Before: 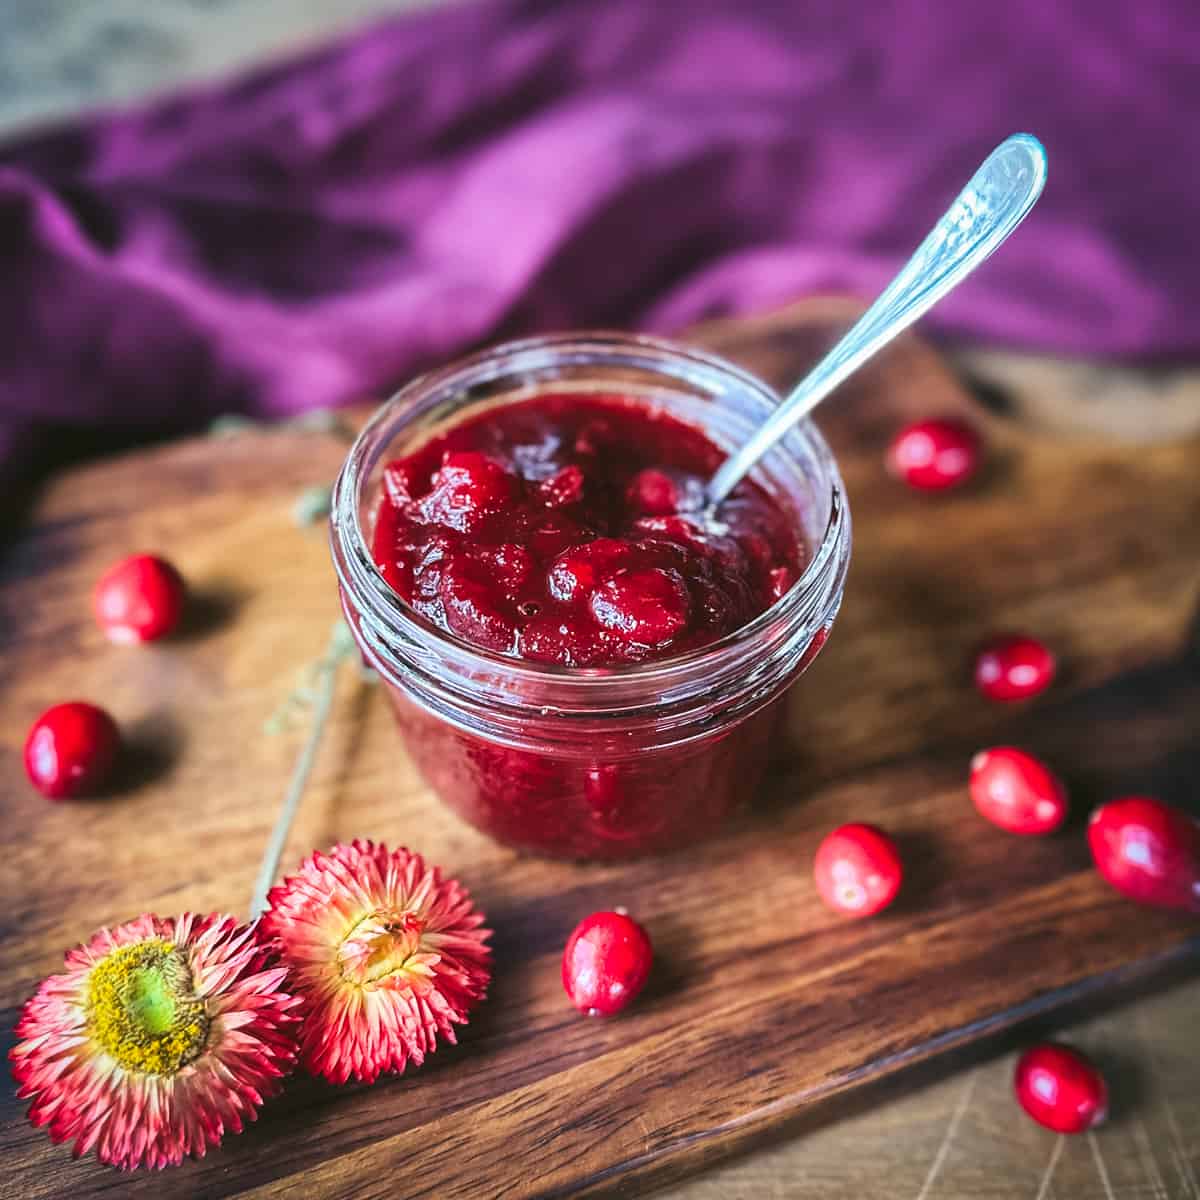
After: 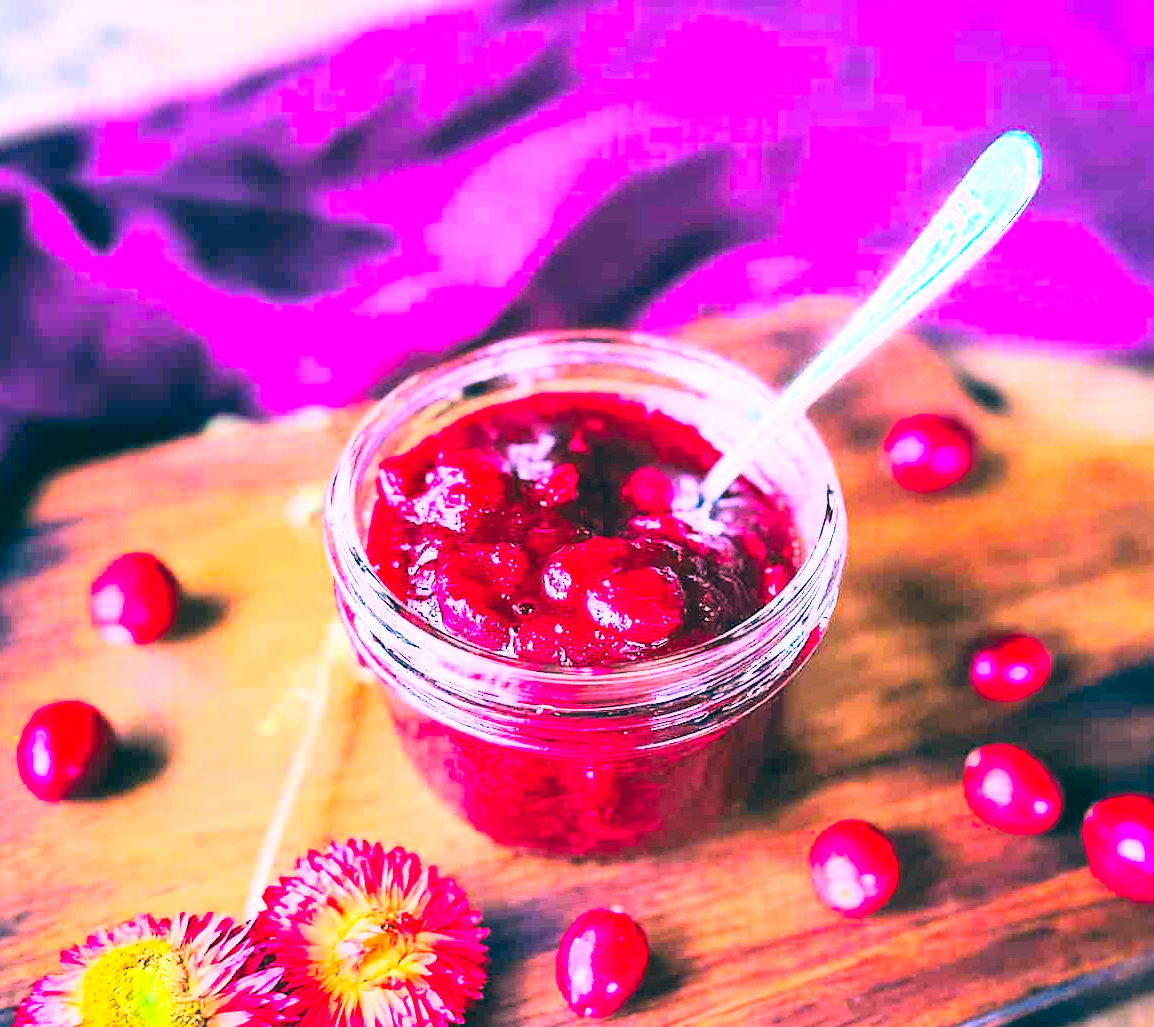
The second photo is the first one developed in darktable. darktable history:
crop and rotate: angle 0.134°, left 0.308%, right 3.279%, bottom 14.158%
sharpen: radius 1.258, amount 0.288, threshold 0.088
base curve: curves: ch0 [(0, 0) (0.007, 0.004) (0.027, 0.03) (0.046, 0.07) (0.207, 0.54) (0.442, 0.872) (0.673, 0.972) (1, 1)]
exposure: black level correction 0, exposure 0.696 EV, compensate highlight preservation false
color correction: highlights a* 16.83, highlights b* 0.261, shadows a* -14.82, shadows b* -14.26, saturation 1.55
